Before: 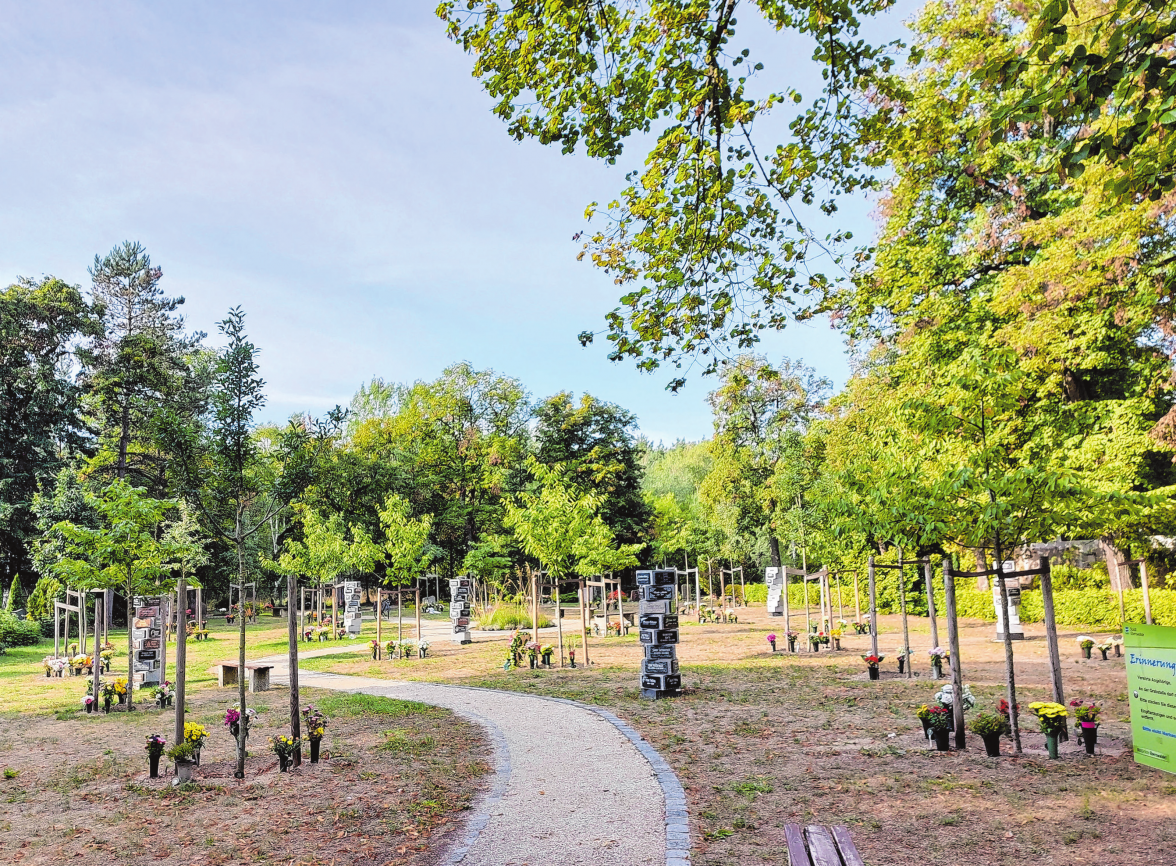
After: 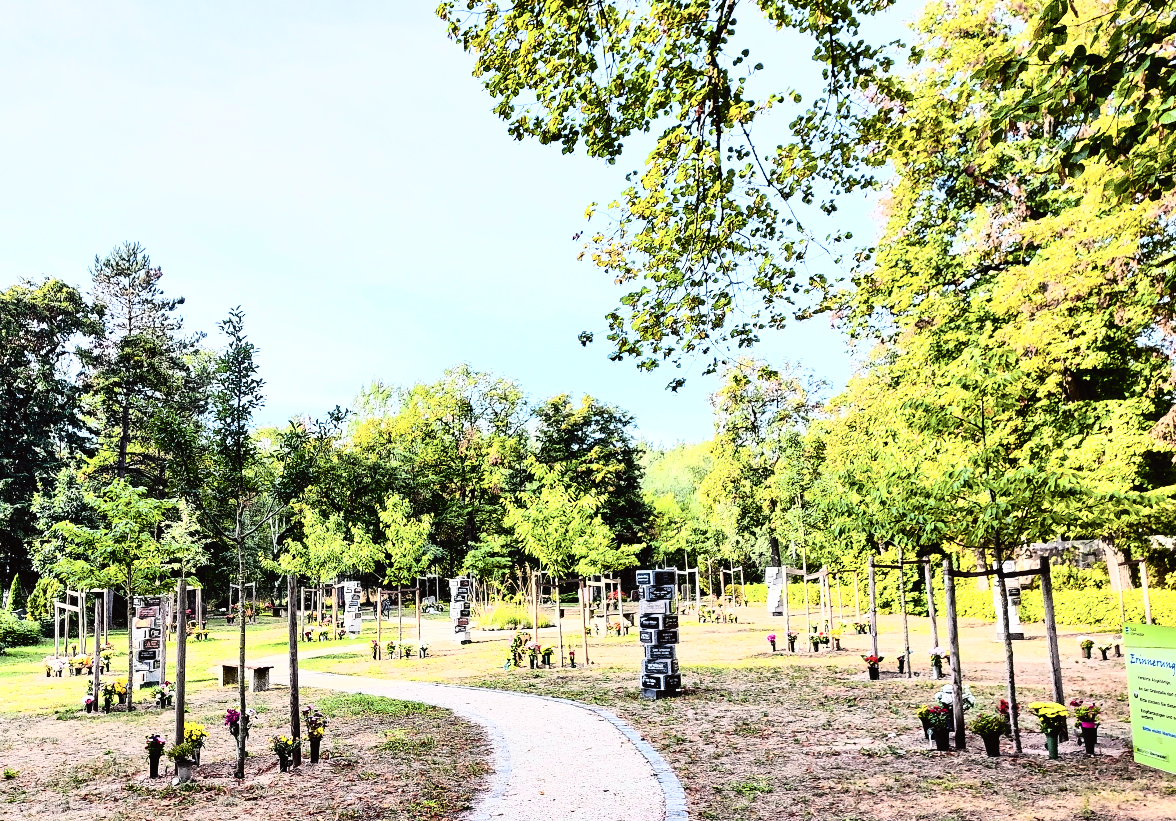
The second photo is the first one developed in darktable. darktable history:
tone curve: curves: ch0 [(0, 0) (0.003, 0.005) (0.011, 0.008) (0.025, 0.013) (0.044, 0.017) (0.069, 0.022) (0.1, 0.029) (0.136, 0.038) (0.177, 0.053) (0.224, 0.081) (0.277, 0.128) (0.335, 0.214) (0.399, 0.343) (0.468, 0.478) (0.543, 0.641) (0.623, 0.798) (0.709, 0.911) (0.801, 0.971) (0.898, 0.99) (1, 1)], color space Lab, independent channels, preserve colors none
crop and rotate: top 0.006%, bottom 5.11%
